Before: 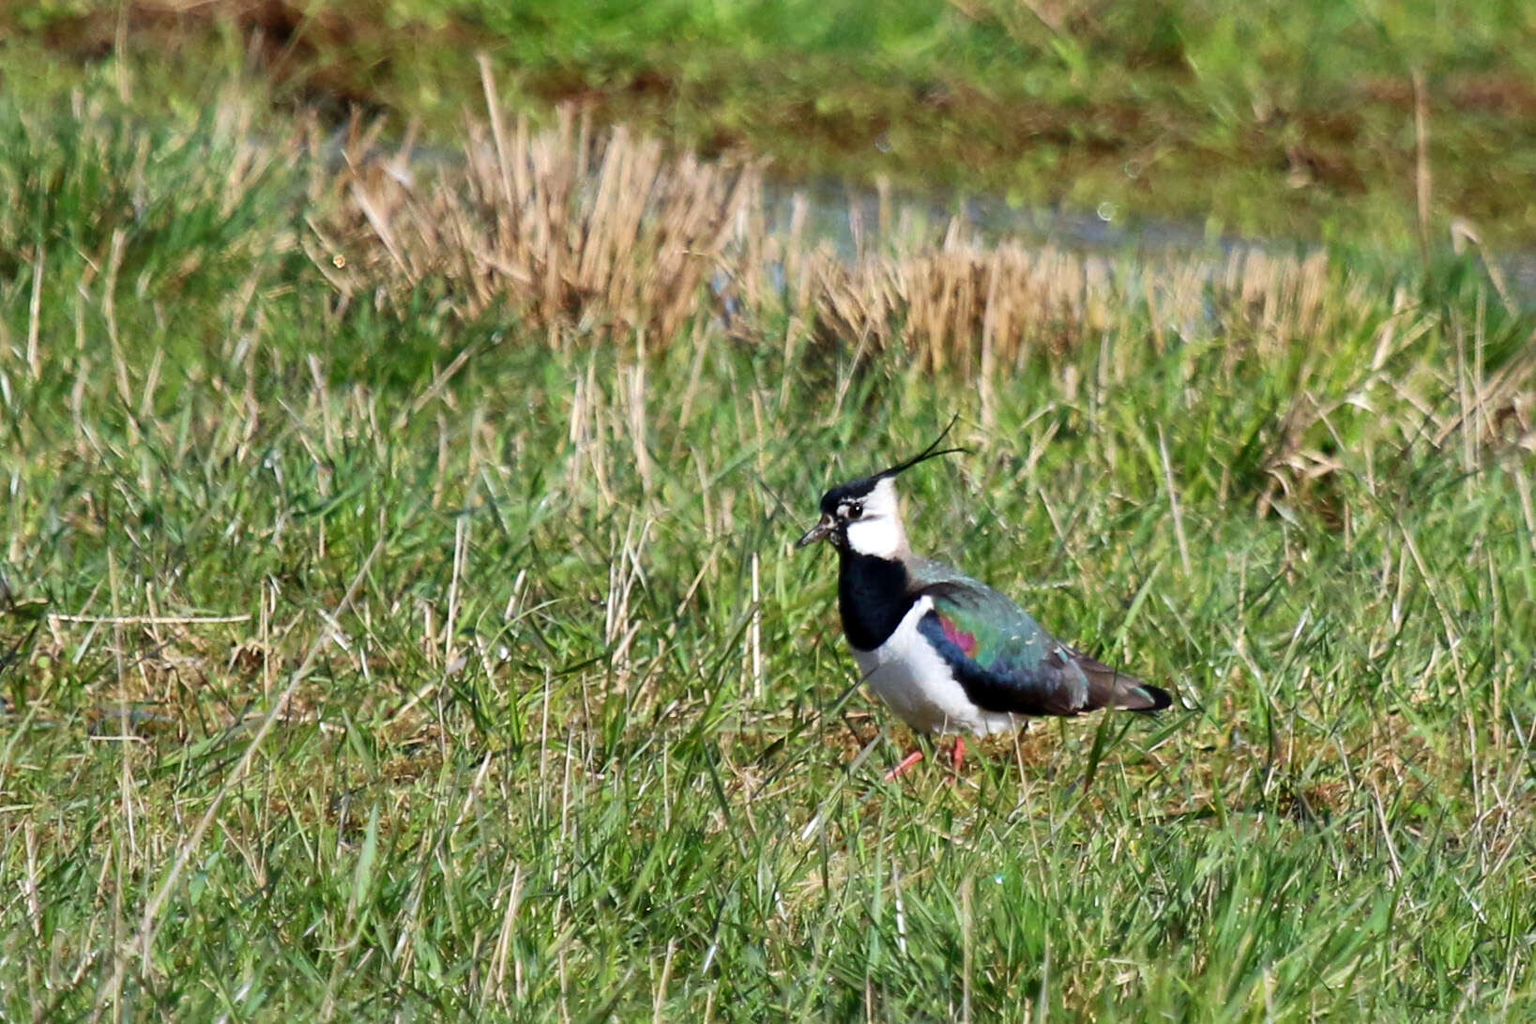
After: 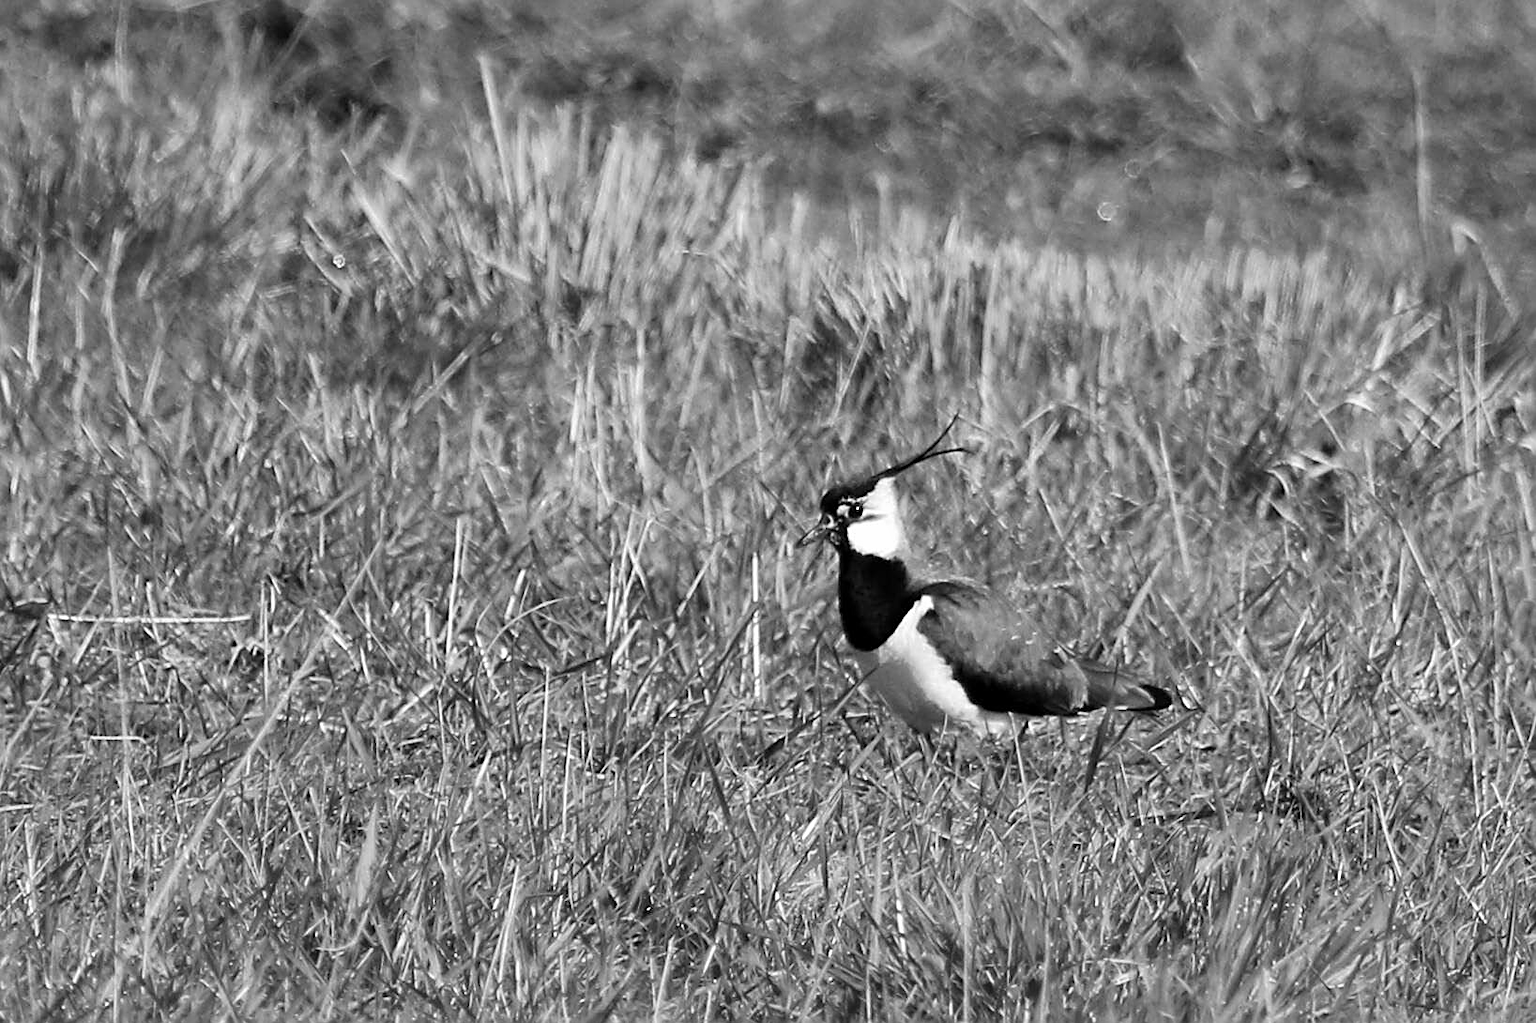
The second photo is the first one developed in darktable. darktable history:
monochrome: size 1
sharpen: on, module defaults
